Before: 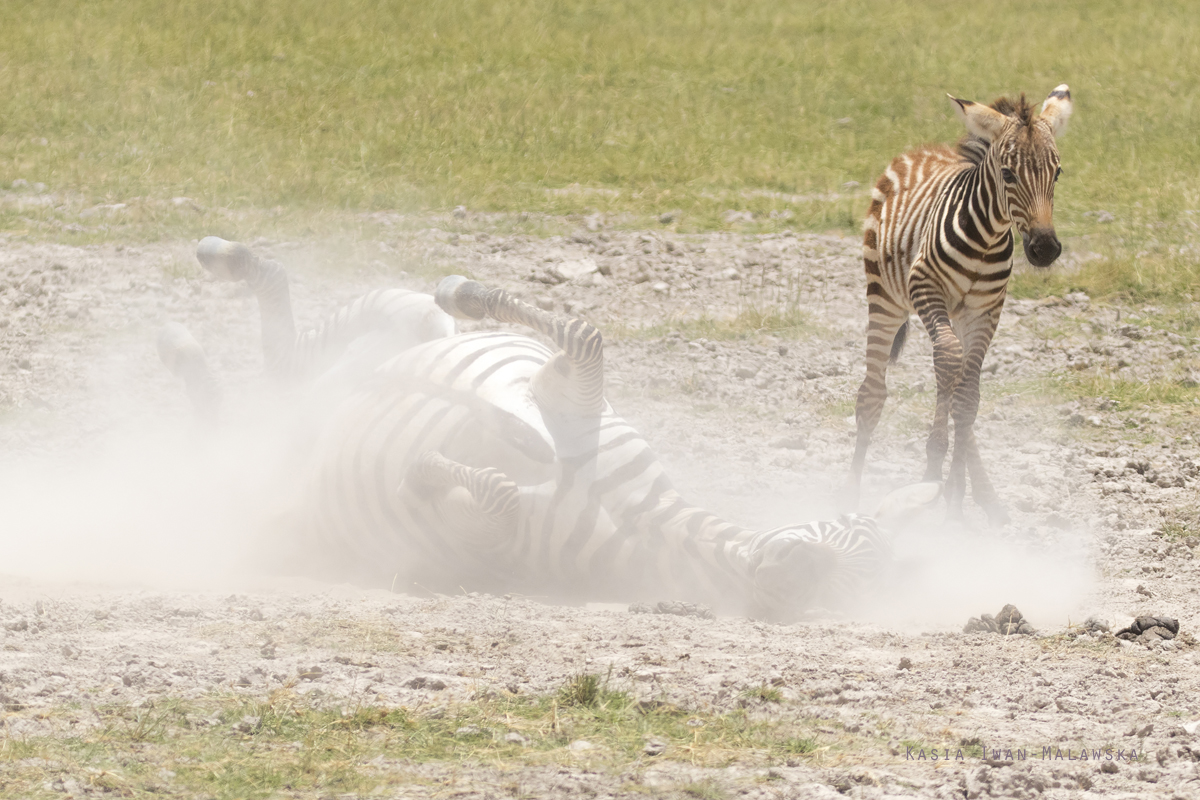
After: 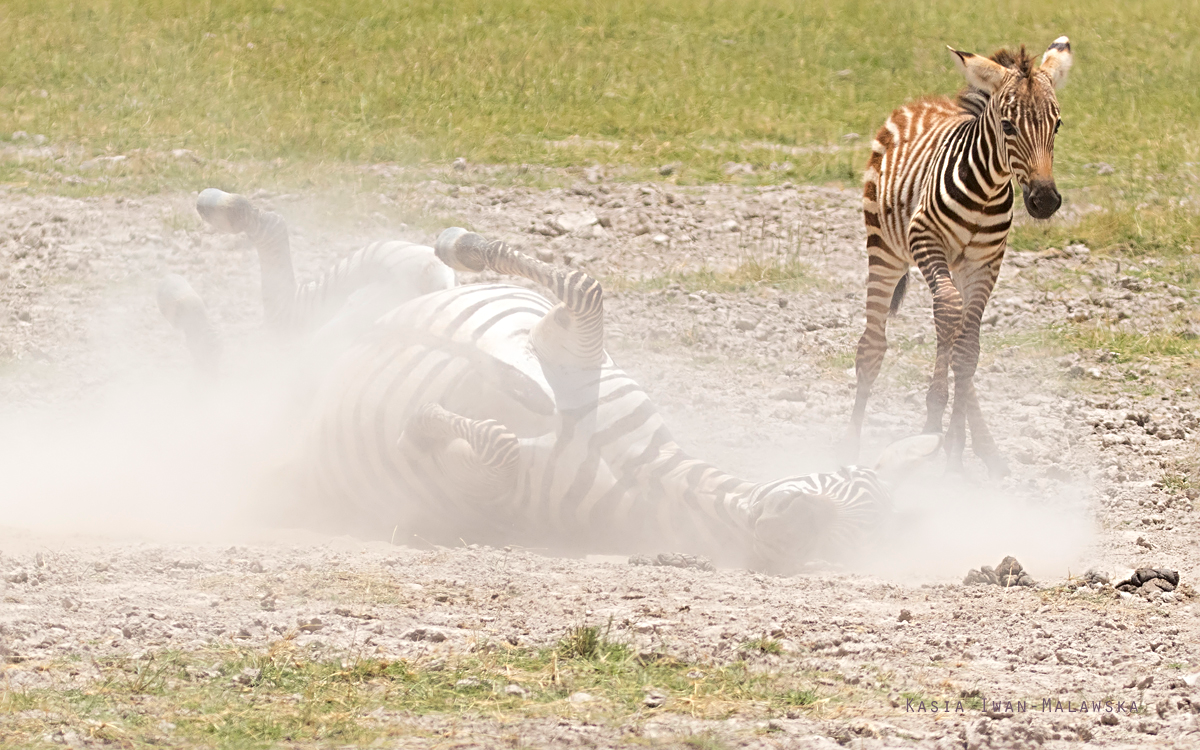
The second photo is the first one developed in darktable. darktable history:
color correction: saturation 1.11
sharpen: radius 4
crop and rotate: top 6.25%
